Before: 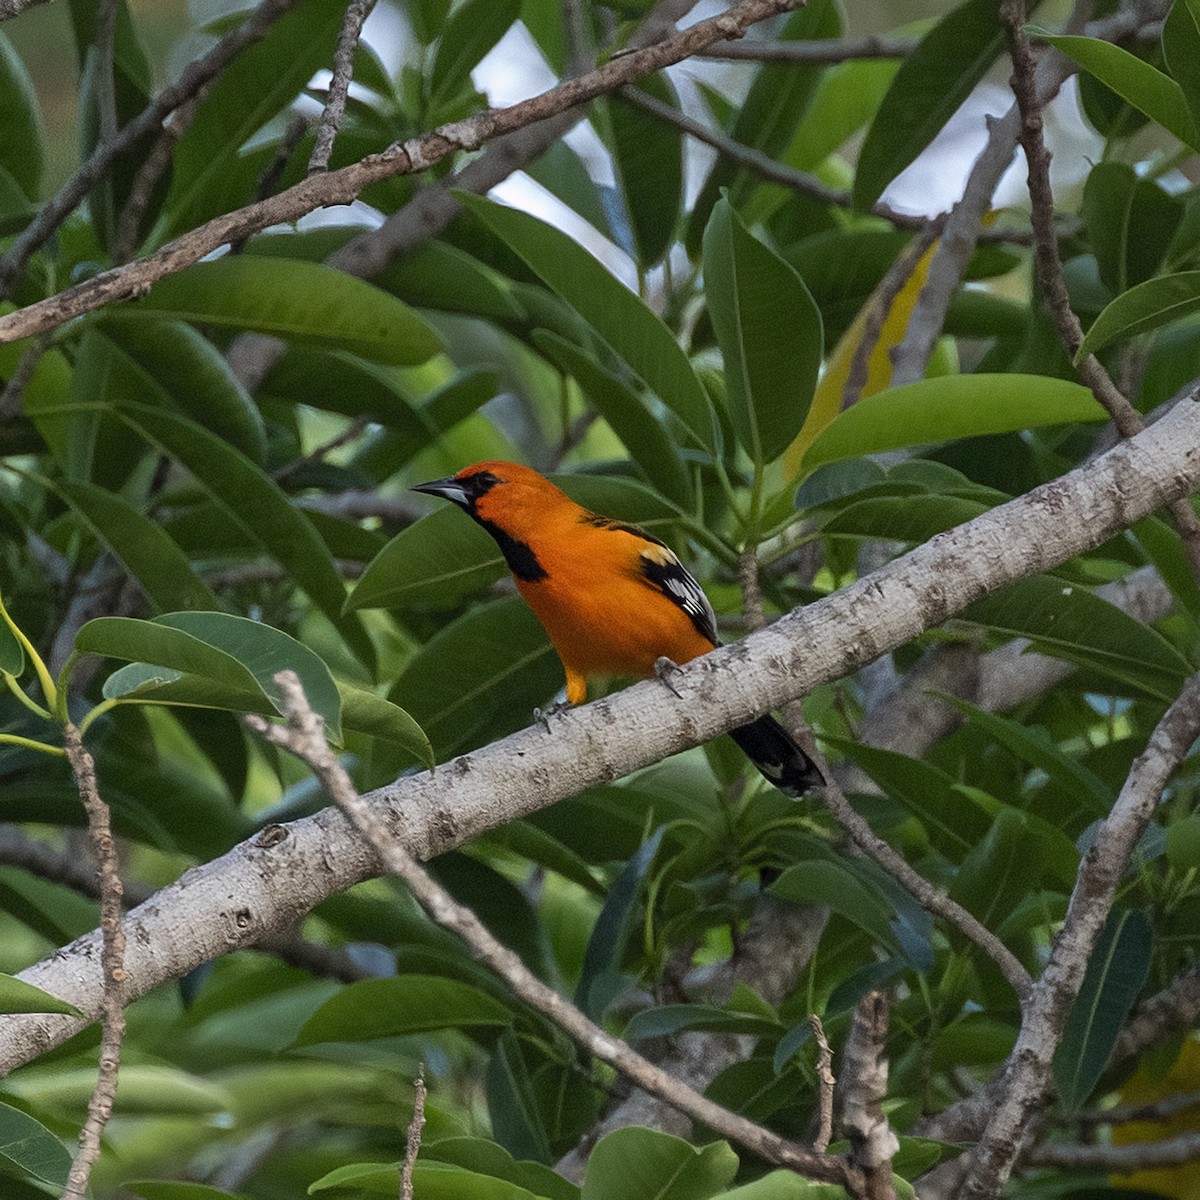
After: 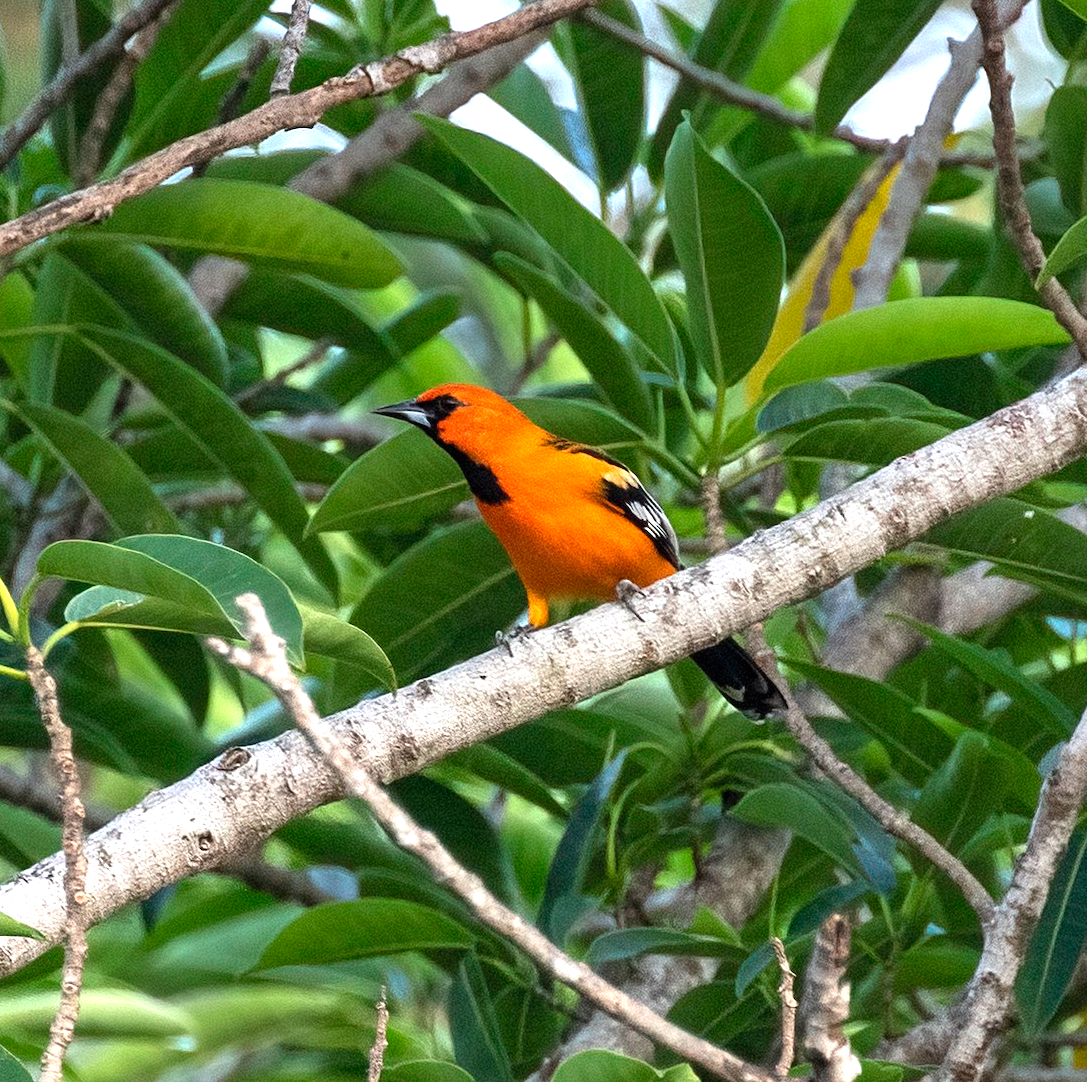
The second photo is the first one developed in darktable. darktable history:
crop: left 3.205%, top 6.484%, right 6.143%, bottom 3.28%
exposure: black level correction 0, exposure 1.199 EV, compensate highlight preservation false
shadows and highlights: shadows 31.46, highlights -32.79, soften with gaussian
